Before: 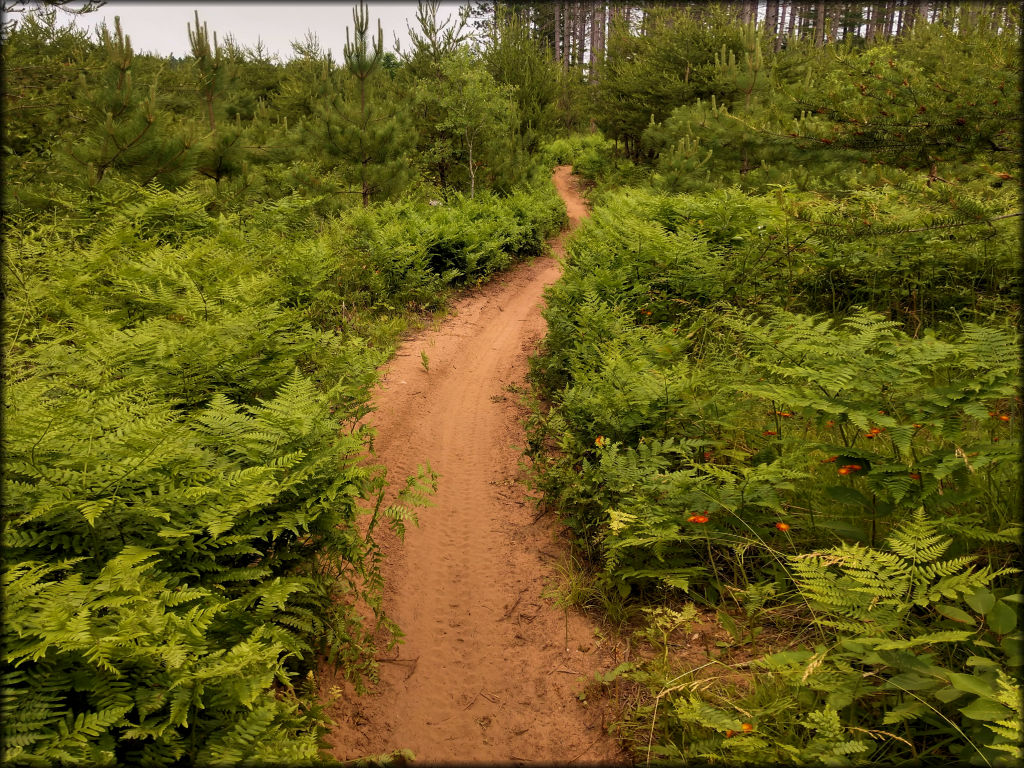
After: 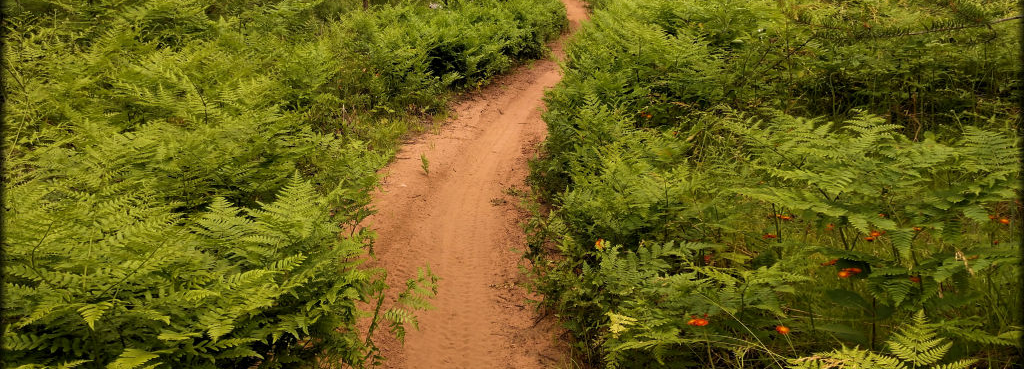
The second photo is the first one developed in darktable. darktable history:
crop and rotate: top 25.756%, bottom 26.196%
